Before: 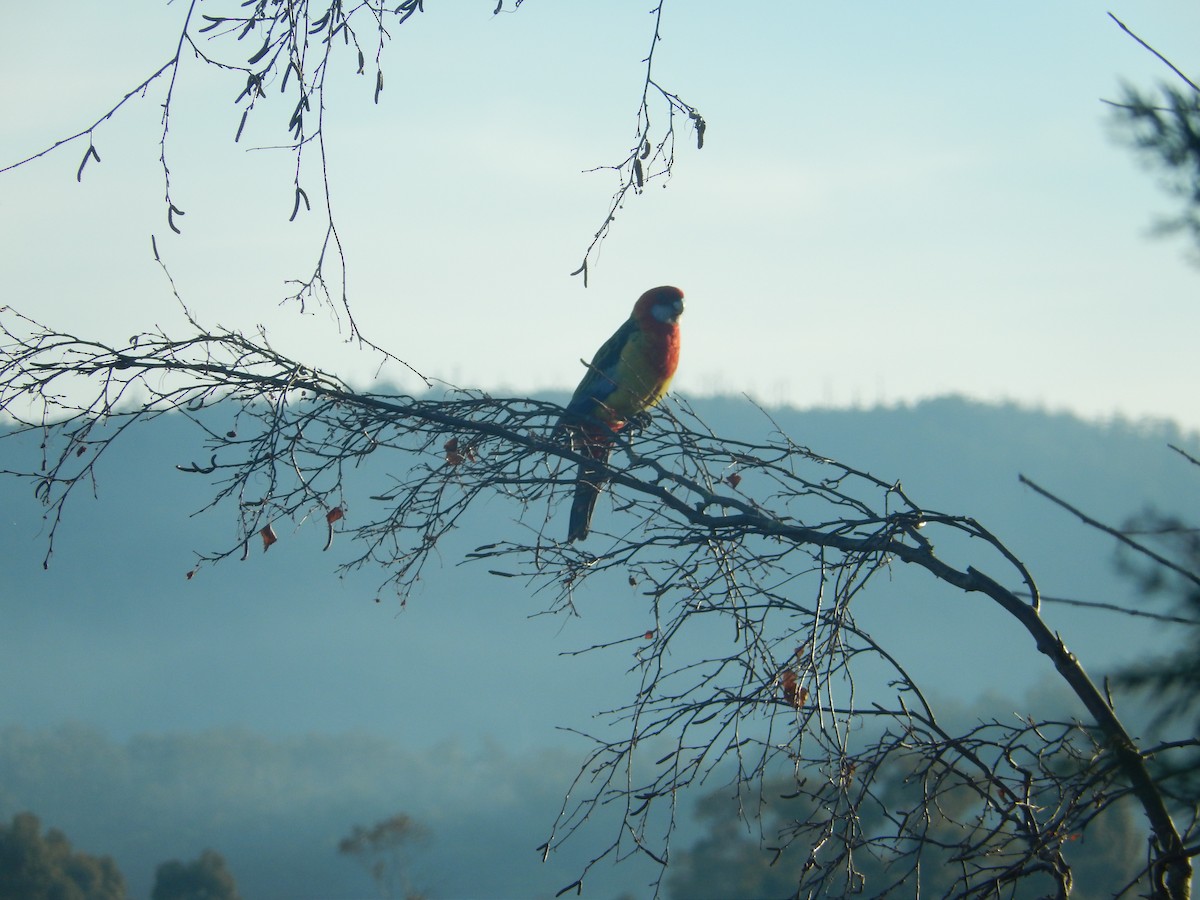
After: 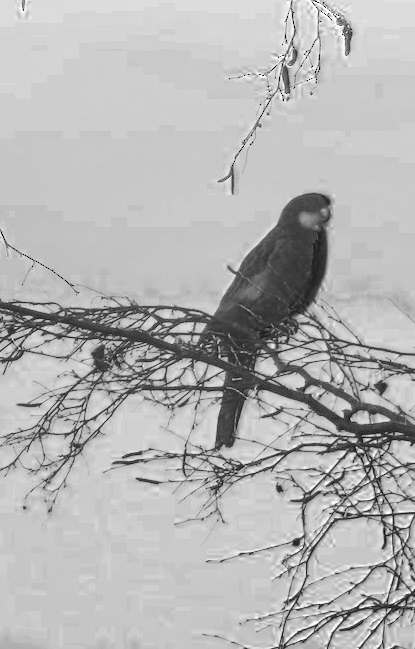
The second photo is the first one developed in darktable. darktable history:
color zones: curves: ch0 [(0.287, 0.048) (0.493, 0.484) (0.737, 0.816)]; ch1 [(0, 0) (0.143, 0) (0.286, 0) (0.429, 0) (0.571, 0) (0.714, 0) (0.857, 0)]
crop and rotate: left 29.439%, top 10.353%, right 35.92%, bottom 17.45%
color balance rgb: highlights gain › luminance 6.454%, highlights gain › chroma 2.628%, highlights gain › hue 87.86°, perceptual saturation grading › global saturation 25.42%
color correction: highlights b* 0.012, saturation 1.84
tone equalizer: on, module defaults
tone curve: curves: ch0 [(0, 0) (0.035, 0.017) (0.131, 0.108) (0.279, 0.279) (0.476, 0.554) (0.617, 0.693) (0.704, 0.77) (0.801, 0.854) (0.895, 0.927) (1, 0.976)]; ch1 [(0, 0) (0.318, 0.278) (0.444, 0.427) (0.493, 0.488) (0.504, 0.497) (0.537, 0.538) (0.594, 0.616) (0.746, 0.764) (1, 1)]; ch2 [(0, 0) (0.316, 0.292) (0.381, 0.37) (0.423, 0.448) (0.476, 0.482) (0.502, 0.495) (0.529, 0.547) (0.583, 0.608) (0.639, 0.657) (0.7, 0.7) (0.861, 0.808) (1, 0.951)], preserve colors none
